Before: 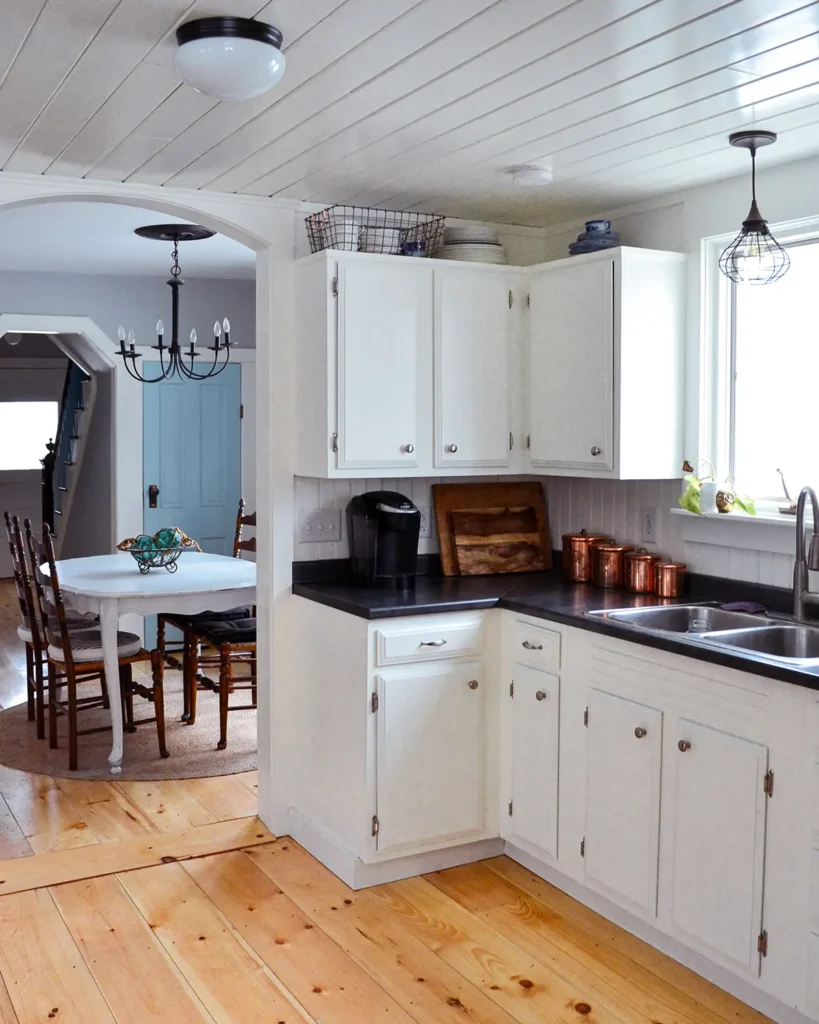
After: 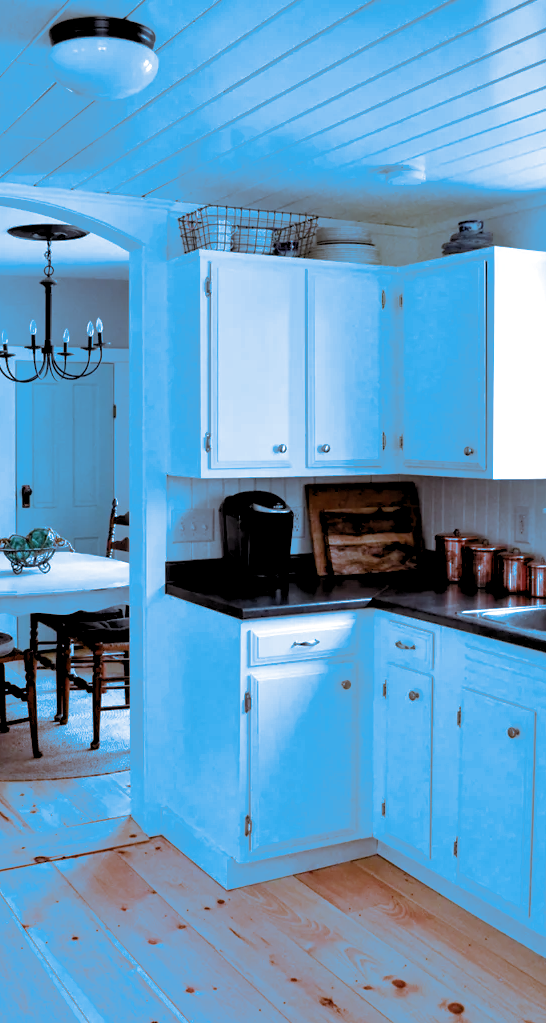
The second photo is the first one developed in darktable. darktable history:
white balance: red 0.978, blue 0.999
split-toning: shadows › hue 220°, shadows › saturation 0.64, highlights › hue 220°, highlights › saturation 0.64, balance 0, compress 5.22%
rgb levels: levels [[0.013, 0.434, 0.89], [0, 0.5, 1], [0, 0.5, 1]]
crop and rotate: left 15.546%, right 17.787%
